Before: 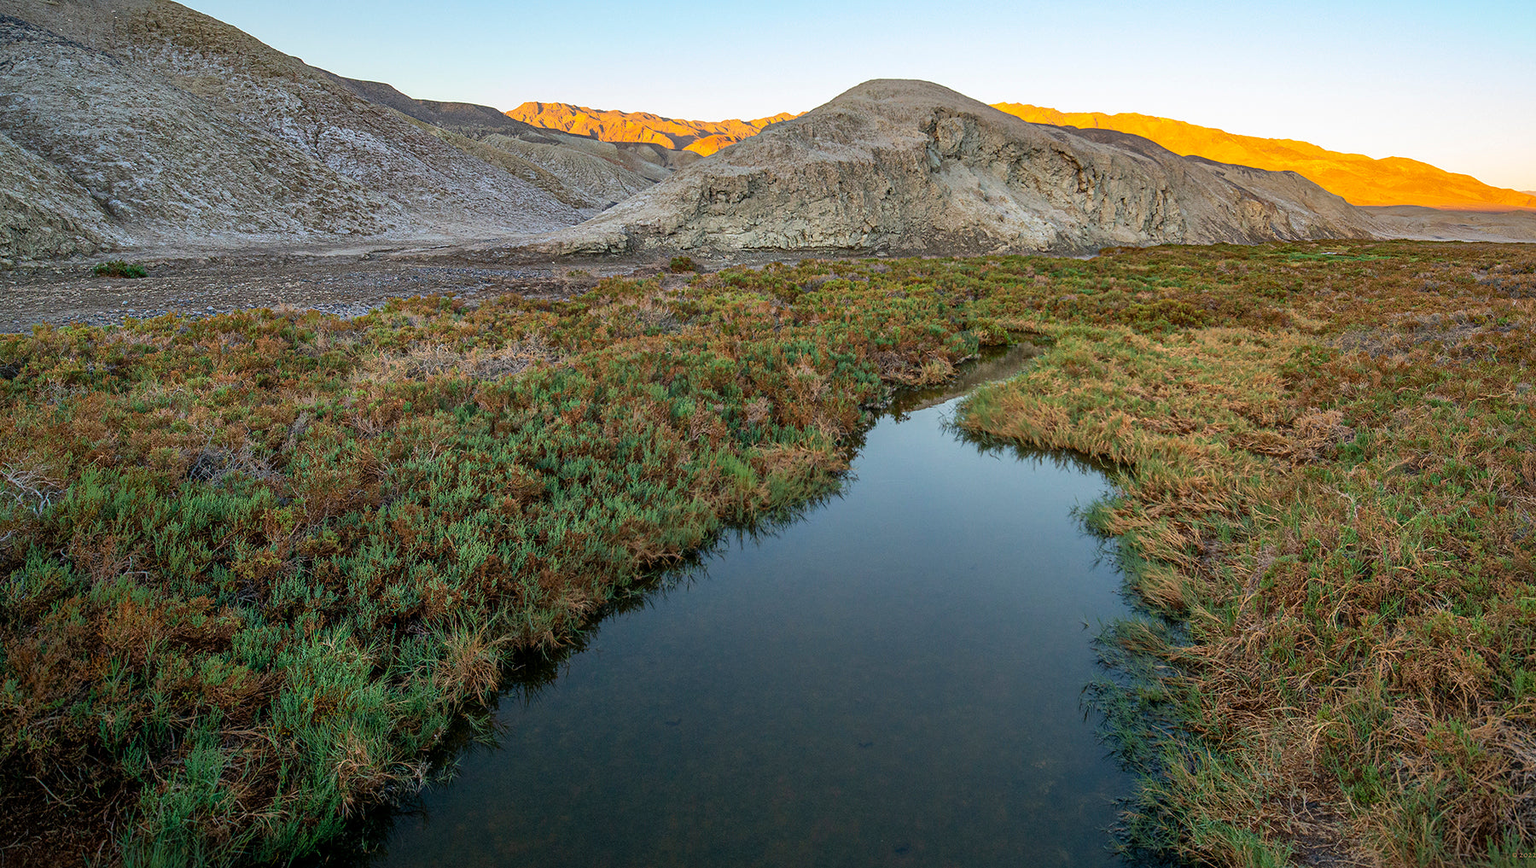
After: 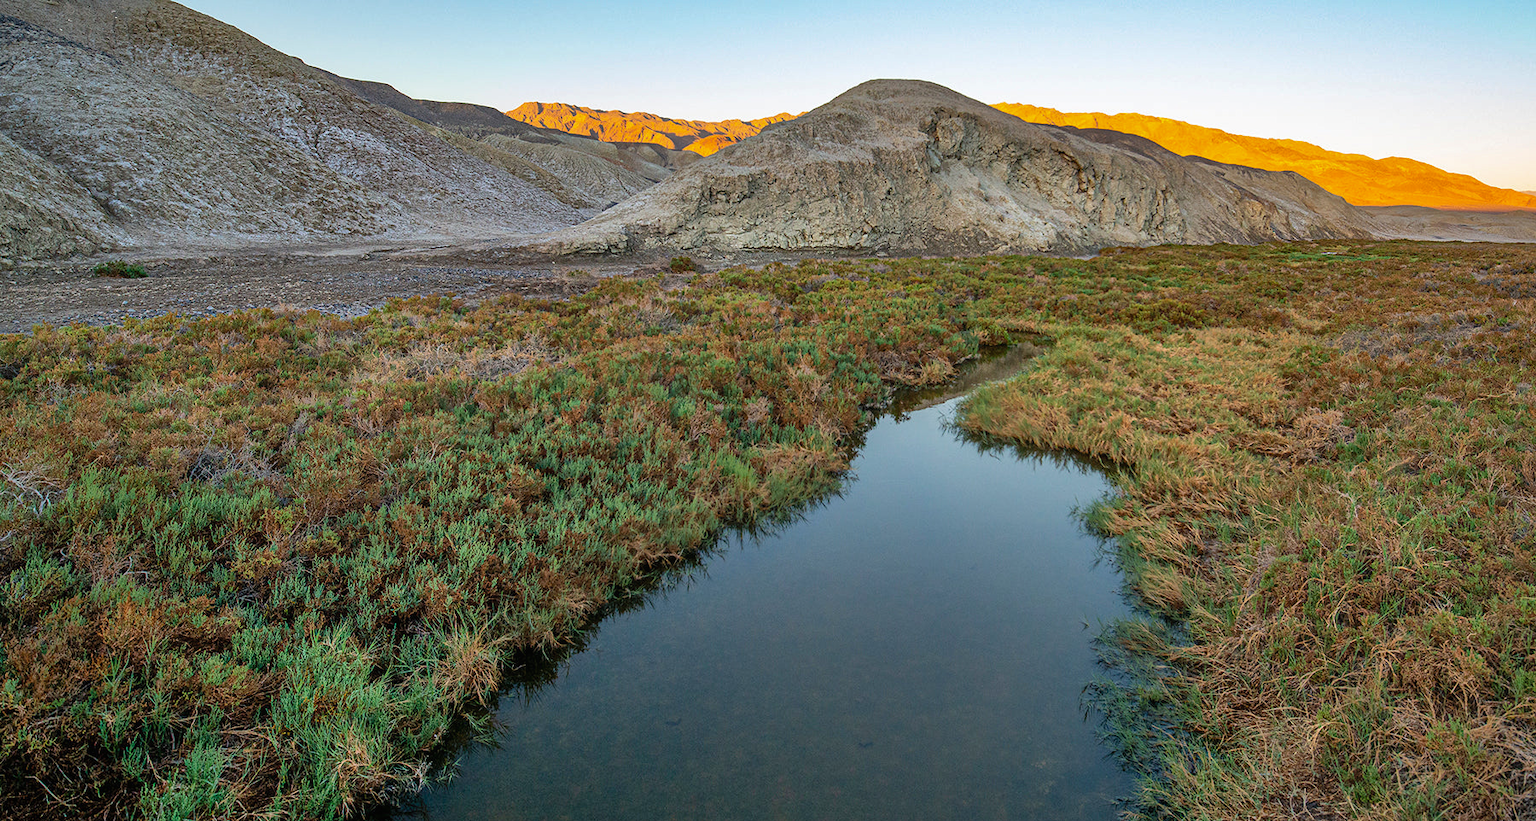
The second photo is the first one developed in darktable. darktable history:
crop and rotate: top 0.014%, bottom 5.225%
shadows and highlights: soften with gaussian
color calibration: gray › normalize channels true, illuminant same as pipeline (D50), adaptation XYZ, x 0.346, y 0.357, temperature 5020.24 K, gamut compression 0.016
contrast equalizer: octaves 7, y [[0.528 ×6], [0.514 ×6], [0.362 ×6], [0 ×6], [0 ×6]], mix -0.313
